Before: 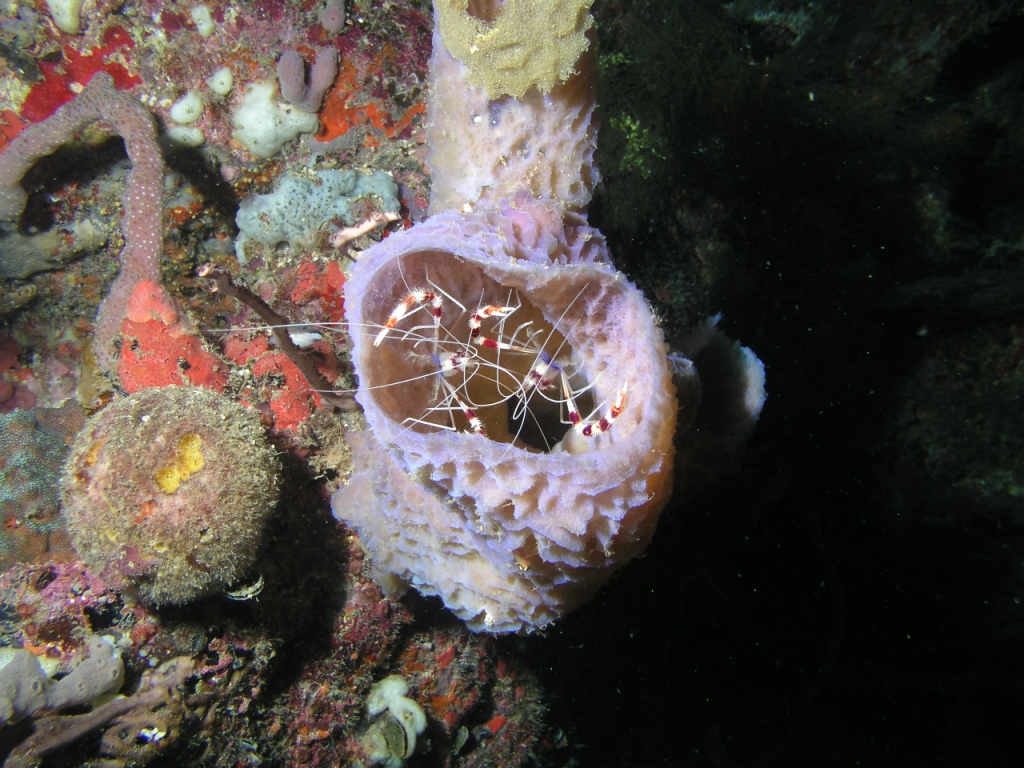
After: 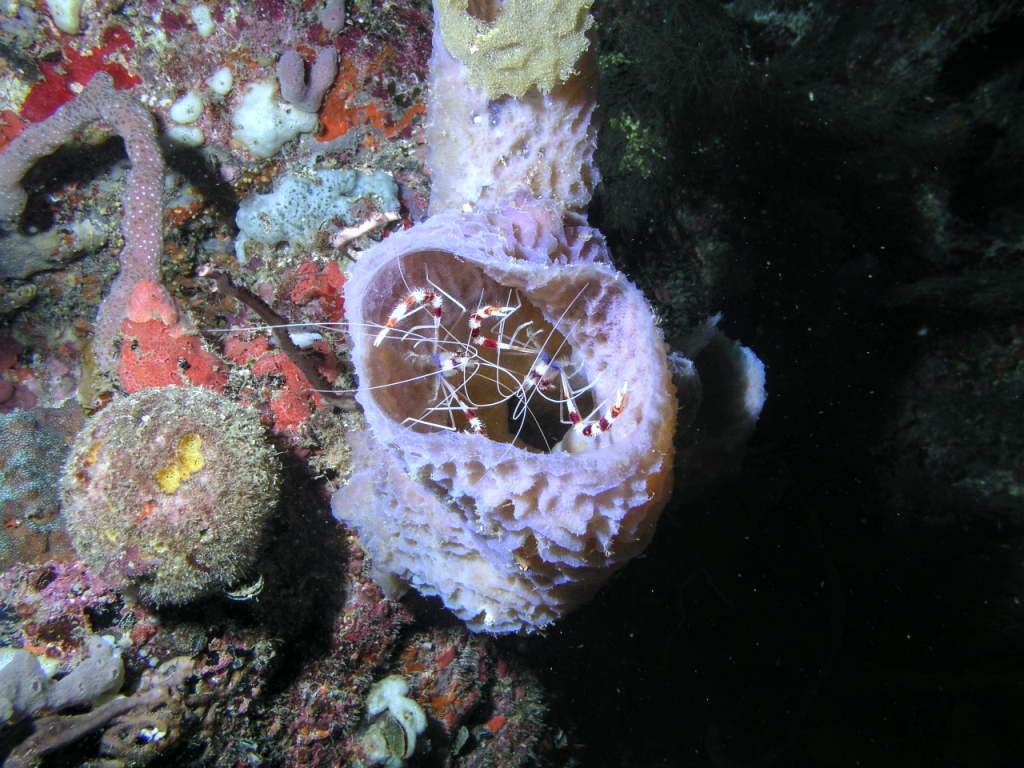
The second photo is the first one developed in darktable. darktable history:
white balance: red 0.948, green 1.02, blue 1.176
local contrast: on, module defaults
